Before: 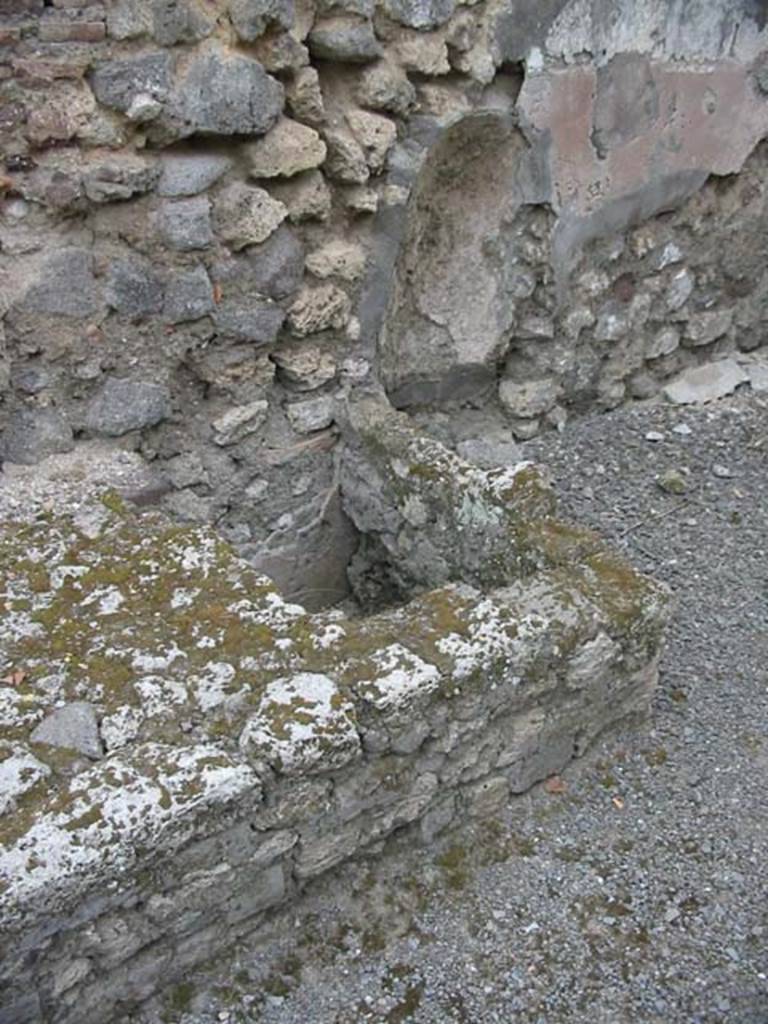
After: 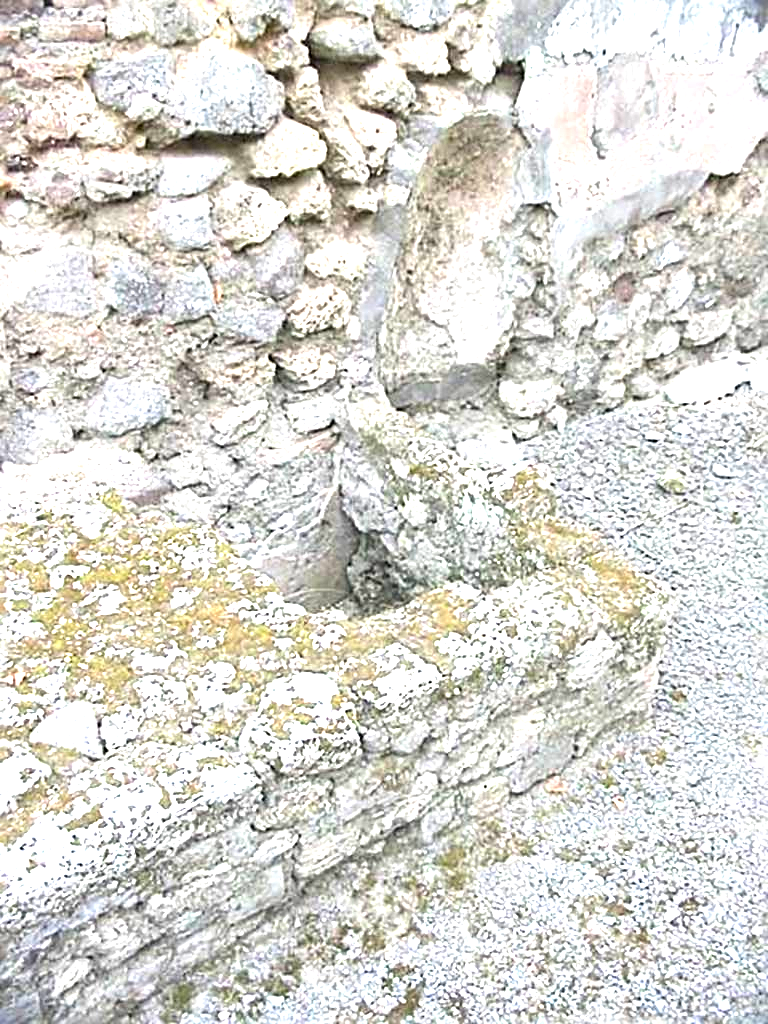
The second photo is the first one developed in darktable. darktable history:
exposure: black level correction 0, exposure 2.098 EV, compensate highlight preservation false
sharpen: radius 2.552, amount 0.643
